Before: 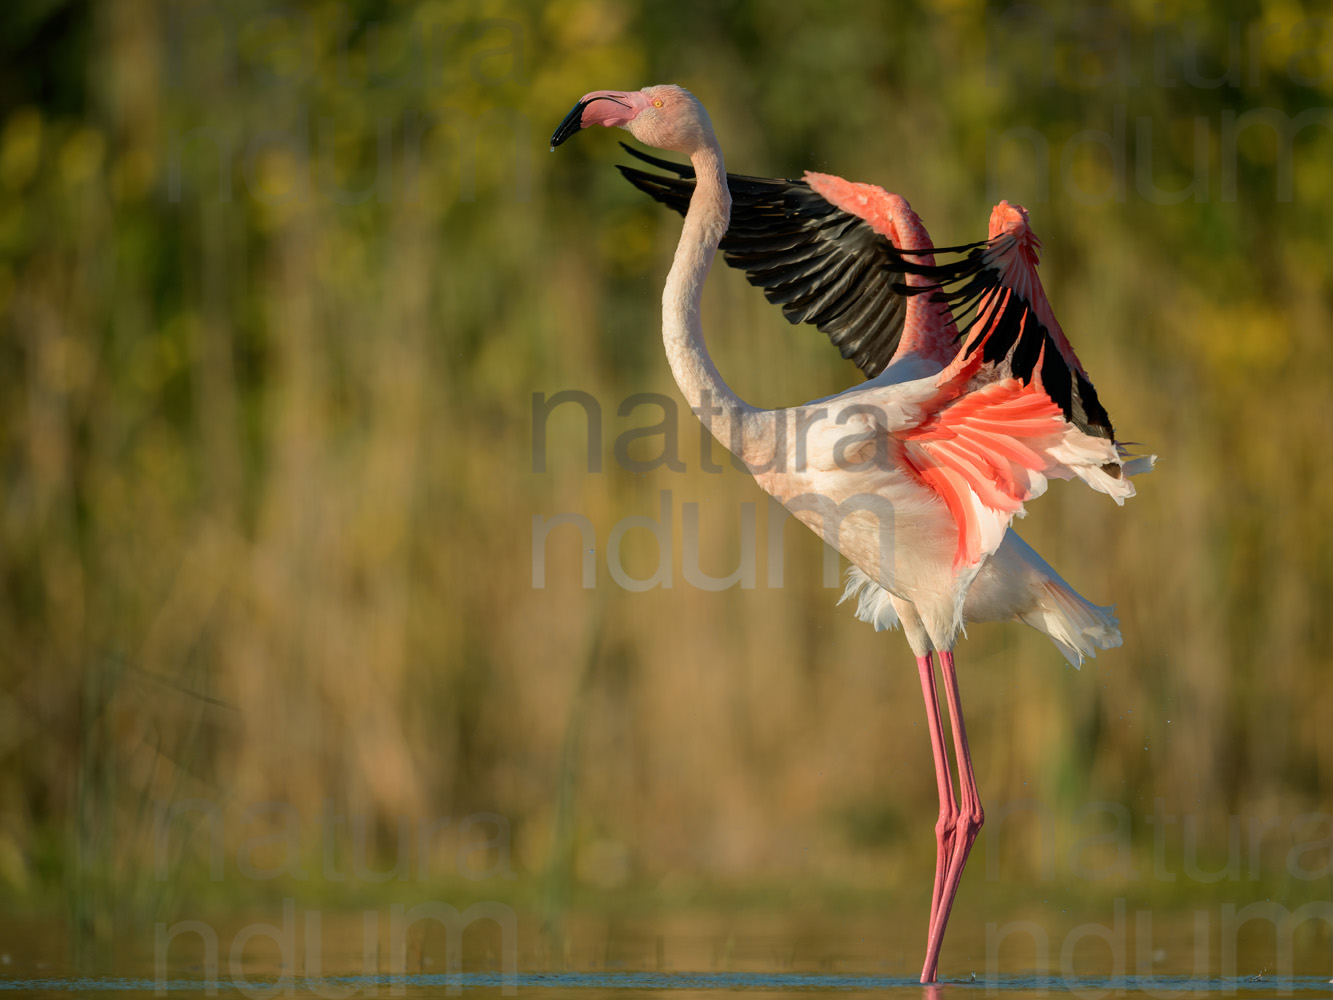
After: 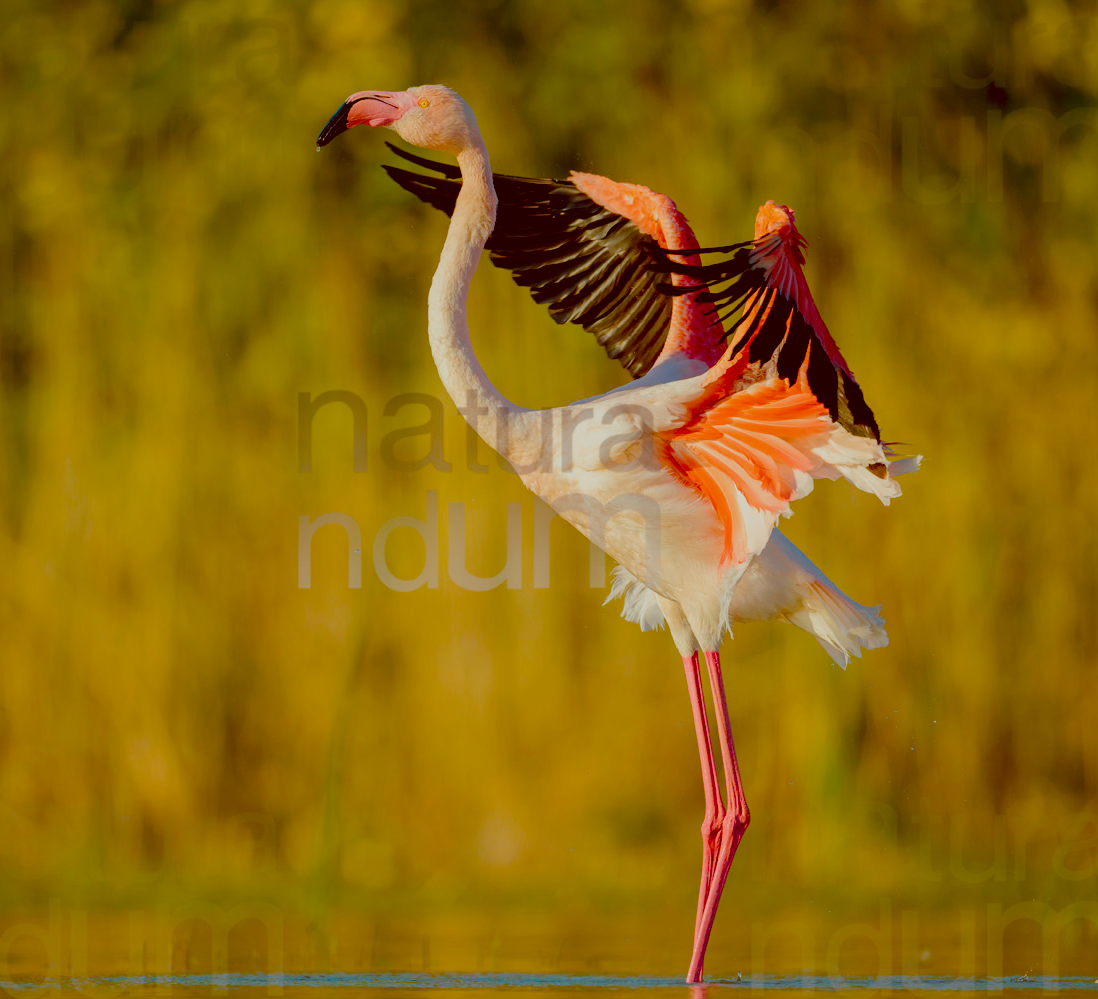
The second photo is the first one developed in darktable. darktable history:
exposure: exposure 0.362 EV, compensate highlight preservation false
color correction: highlights a* -7.23, highlights b* -0.147, shadows a* 20.29, shadows b* 11.73
crop: left 17.556%, bottom 0.028%
filmic rgb: black relative exposure -8.85 EV, white relative exposure 4.98 EV, threshold 5.97 EV, target black luminance 0%, hardness 3.78, latitude 66.41%, contrast 0.822, highlights saturation mix 11.4%, shadows ↔ highlights balance 20.62%, add noise in highlights 0.002, preserve chrominance no, color science v3 (2019), use custom middle-gray values true, contrast in highlights soft, enable highlight reconstruction true
color balance rgb: linear chroma grading › global chroma 25.492%, perceptual saturation grading › global saturation 20%, perceptual saturation grading › highlights -25.127%, perceptual saturation grading › shadows 25.986%, global vibrance 34.662%
